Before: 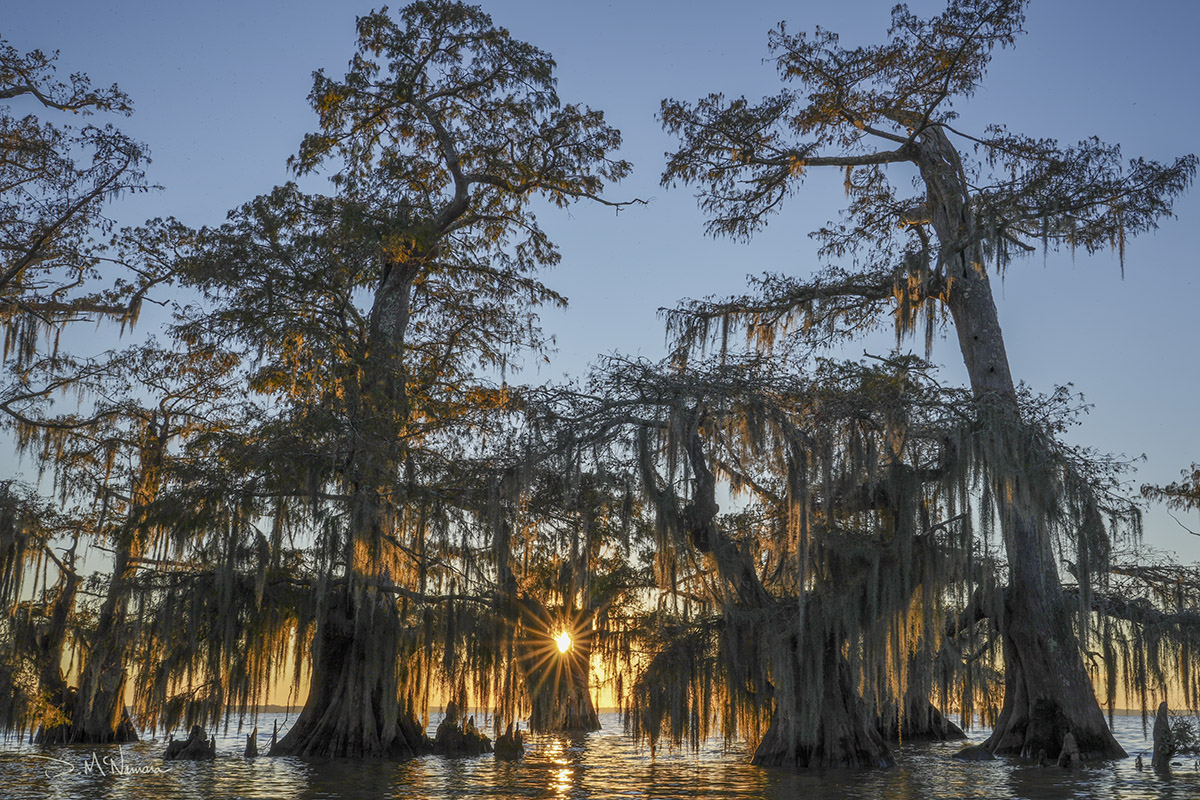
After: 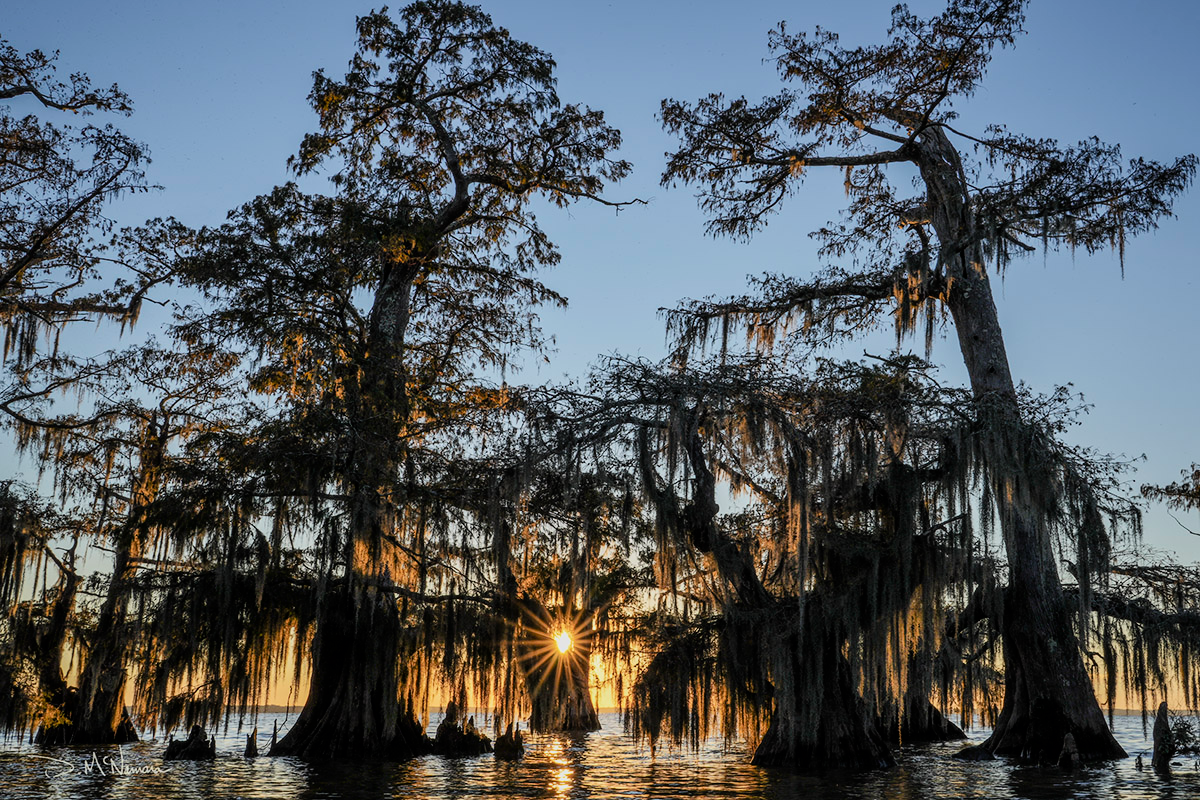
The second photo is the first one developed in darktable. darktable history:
filmic rgb: hardness 4.17, contrast 1.364, color science v6 (2022)
